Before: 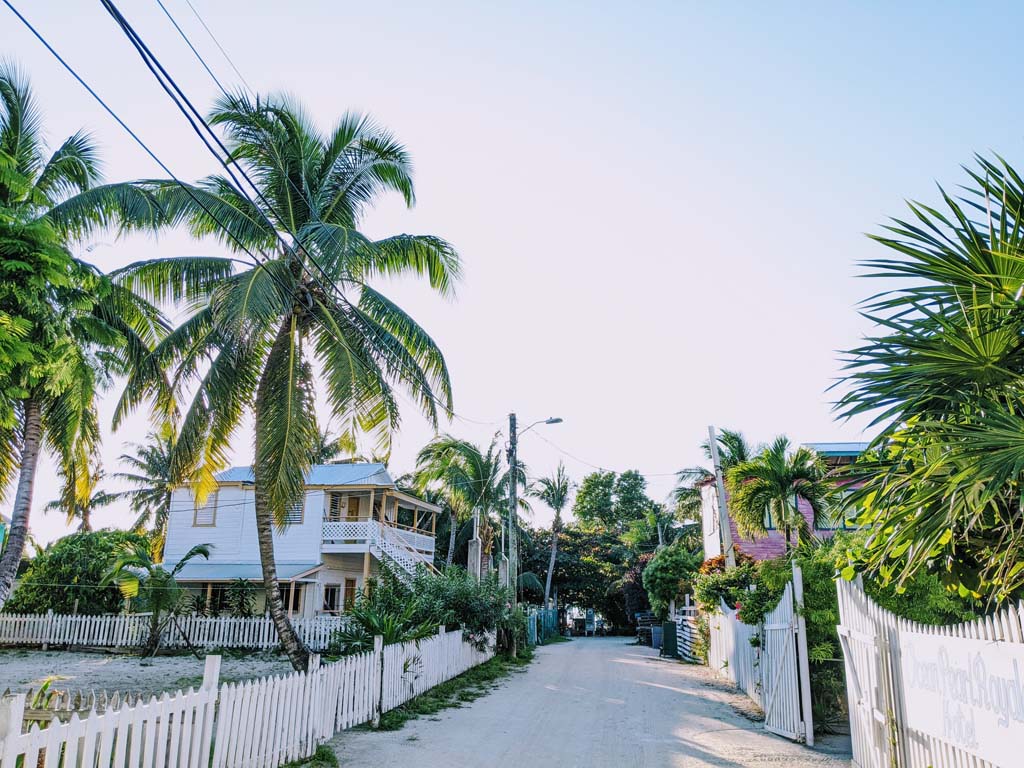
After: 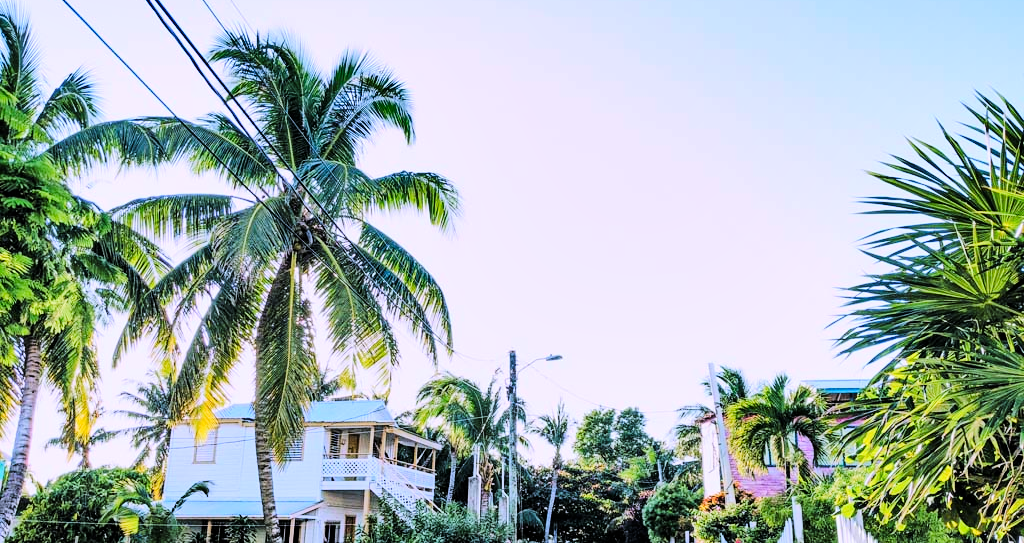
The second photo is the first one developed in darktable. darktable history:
white balance: red 1.004, blue 1.096
crop and rotate: top 8.293%, bottom 20.996%
shadows and highlights: low approximation 0.01, soften with gaussian
tone curve: curves: ch0 [(0, 0) (0.004, 0) (0.133, 0.071) (0.341, 0.453) (0.839, 0.922) (1, 1)], color space Lab, linked channels, preserve colors none
